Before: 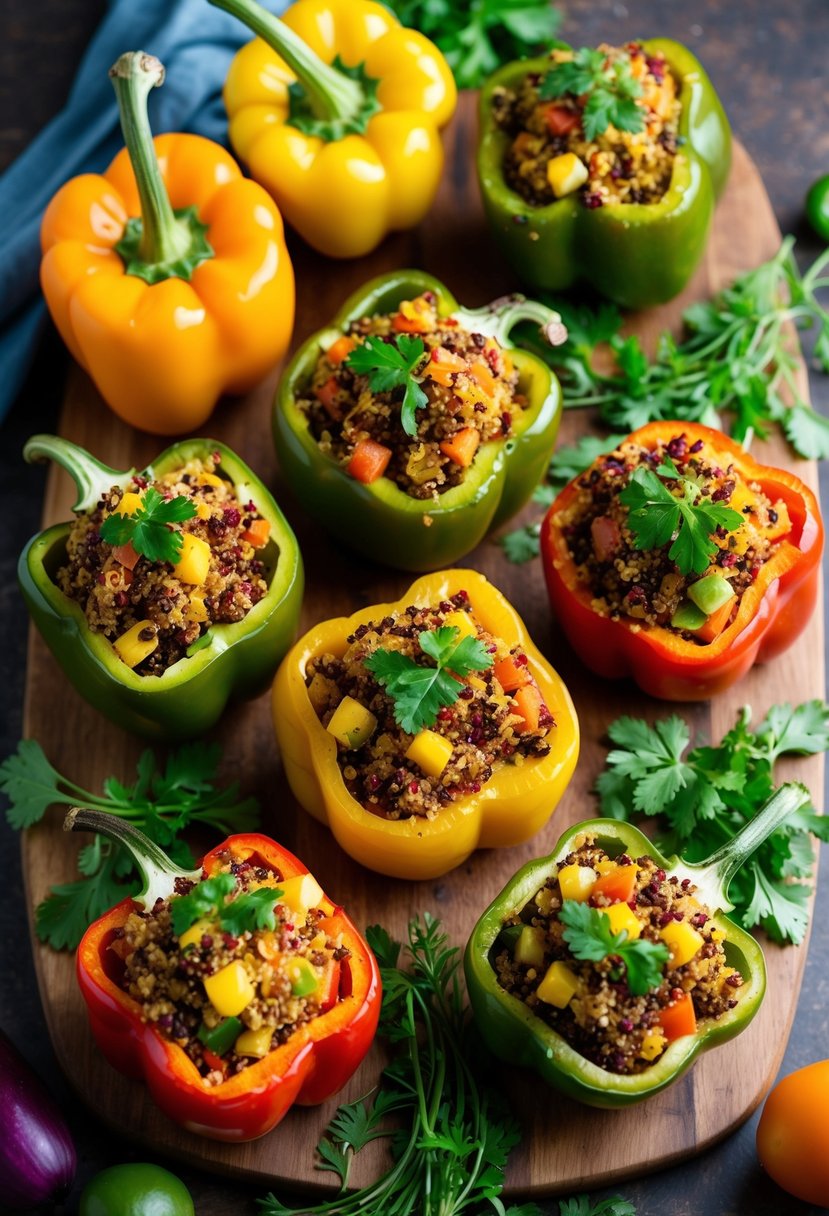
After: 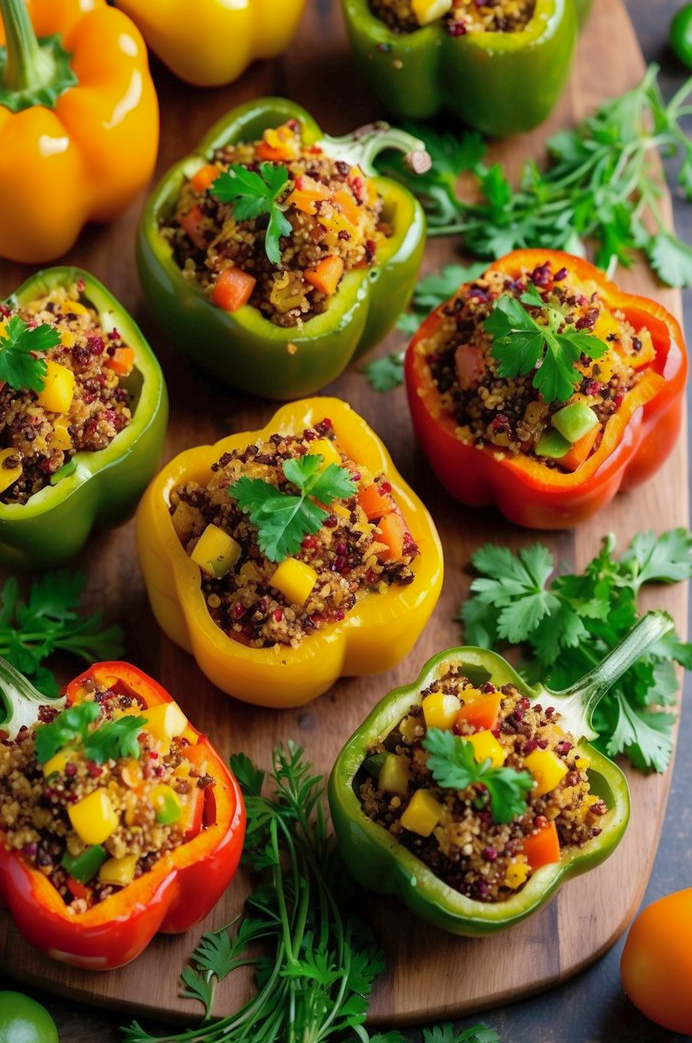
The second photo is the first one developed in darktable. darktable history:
shadows and highlights: on, module defaults
crop: left 16.442%, top 14.188%
